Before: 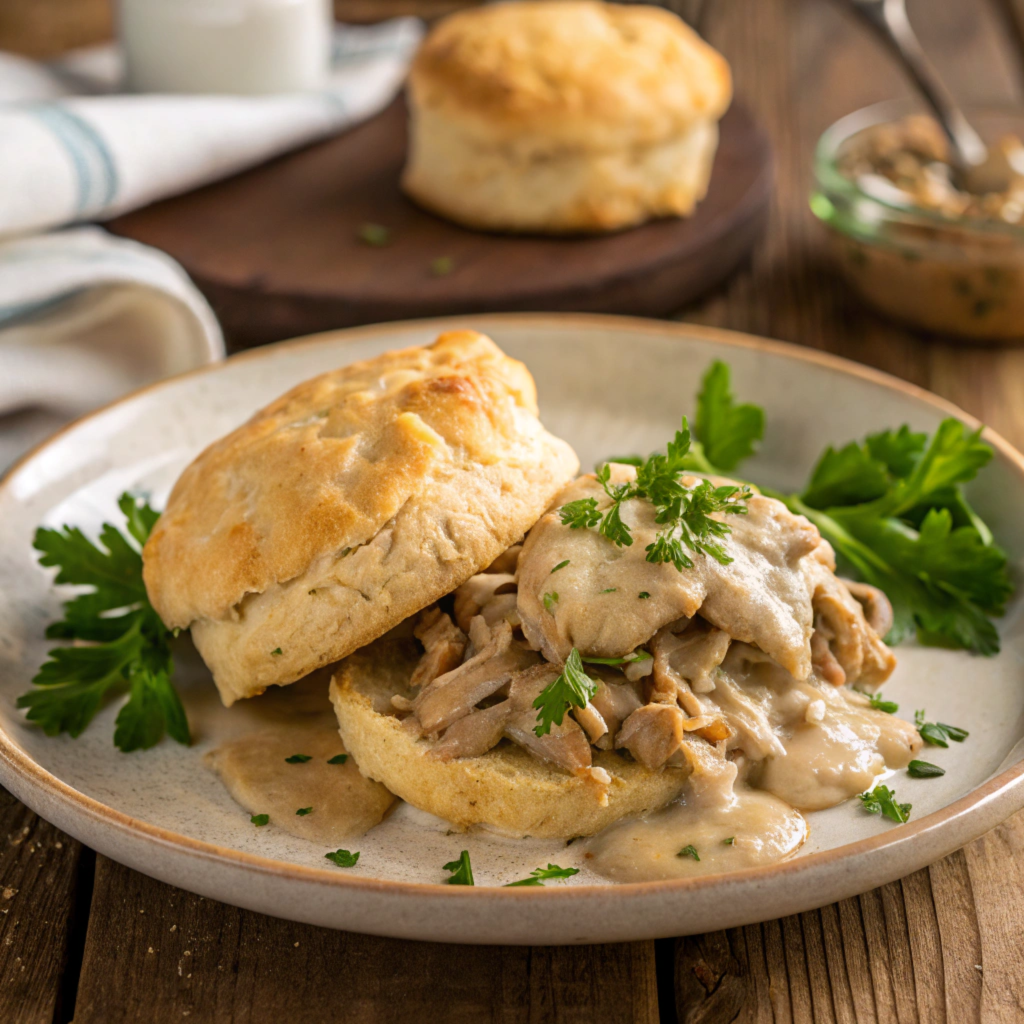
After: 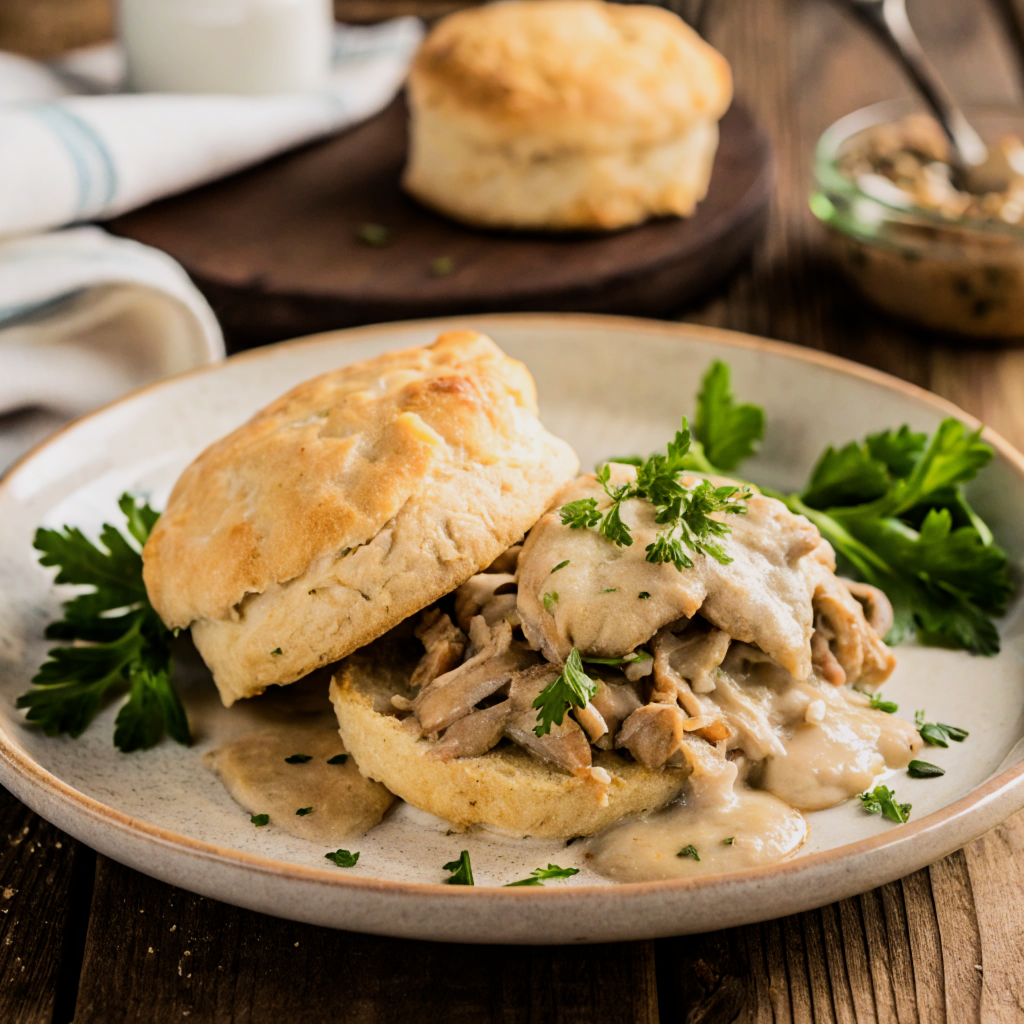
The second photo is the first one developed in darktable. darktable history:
filmic rgb: black relative exposure -7.65 EV, white relative exposure 4.56 EV, hardness 3.61, contrast 1.05
tone equalizer: -8 EV -0.75 EV, -7 EV -0.7 EV, -6 EV -0.6 EV, -5 EV -0.4 EV, -3 EV 0.4 EV, -2 EV 0.6 EV, -1 EV 0.7 EV, +0 EV 0.75 EV, edges refinement/feathering 500, mask exposure compensation -1.57 EV, preserve details no
